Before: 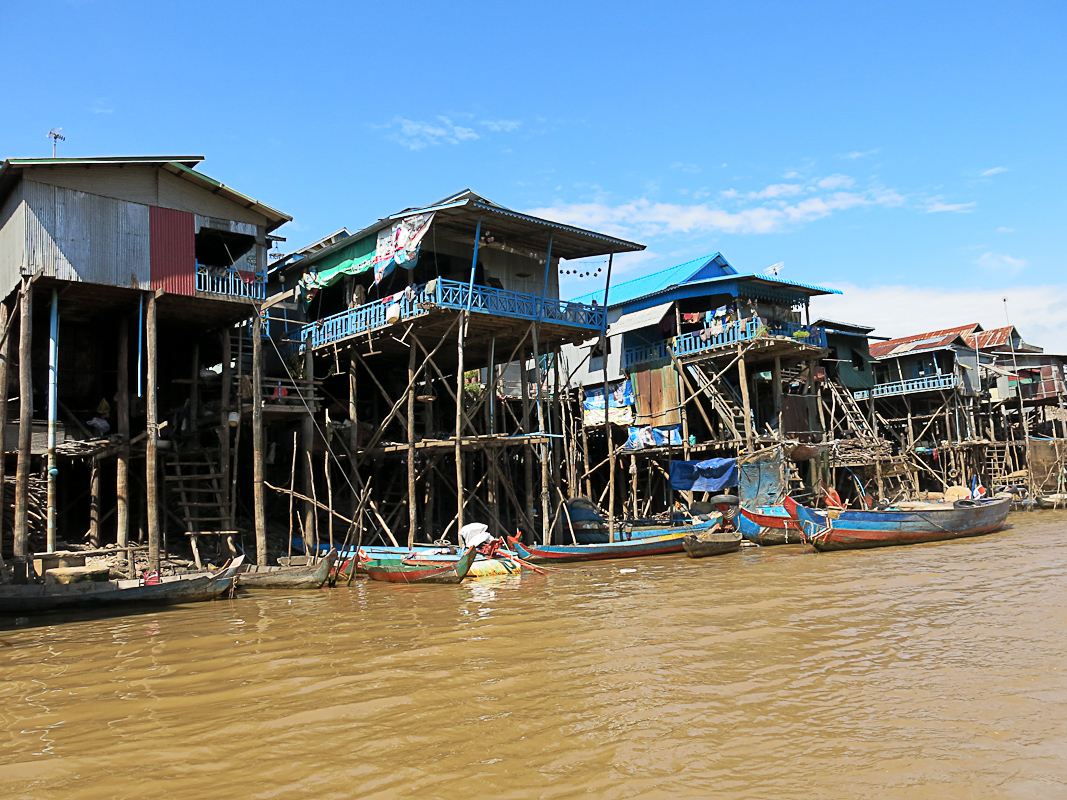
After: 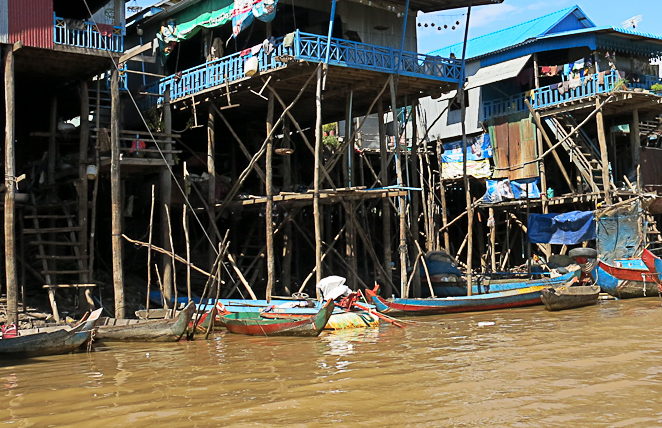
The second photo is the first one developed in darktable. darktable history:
crop: left 13.323%, top 30.923%, right 24.6%, bottom 15.492%
